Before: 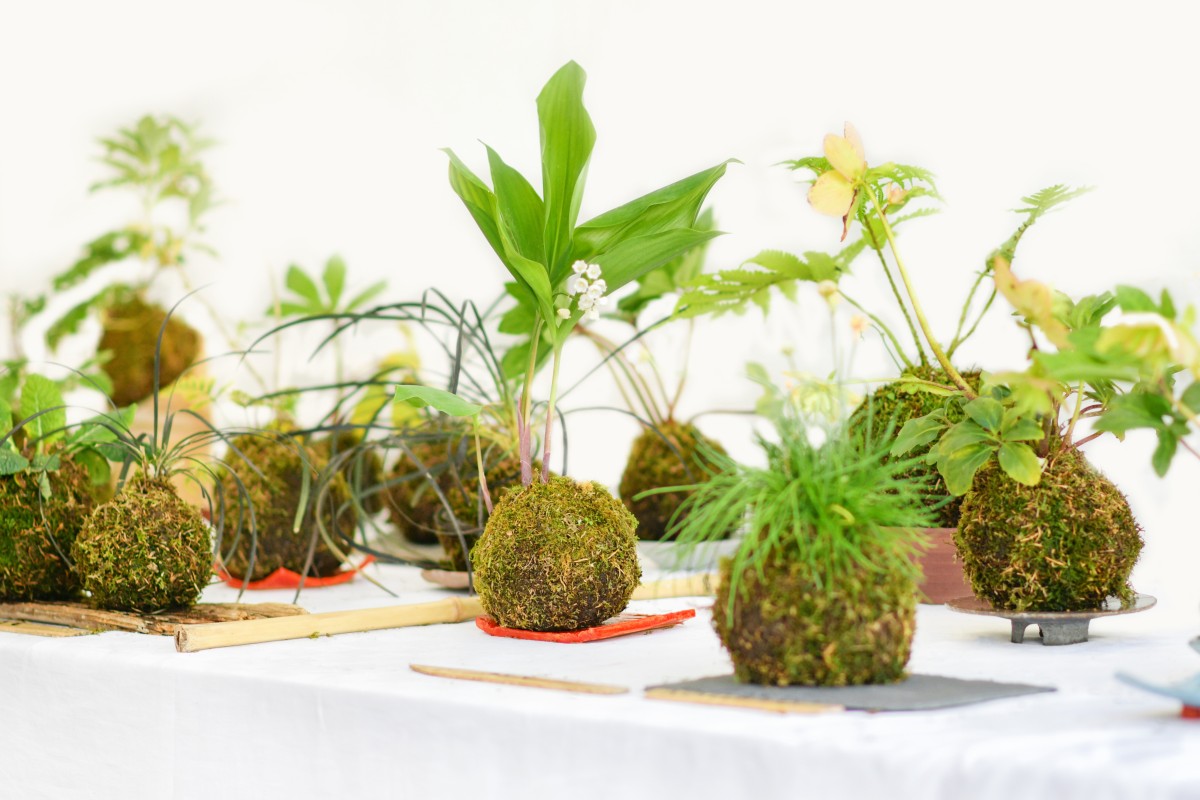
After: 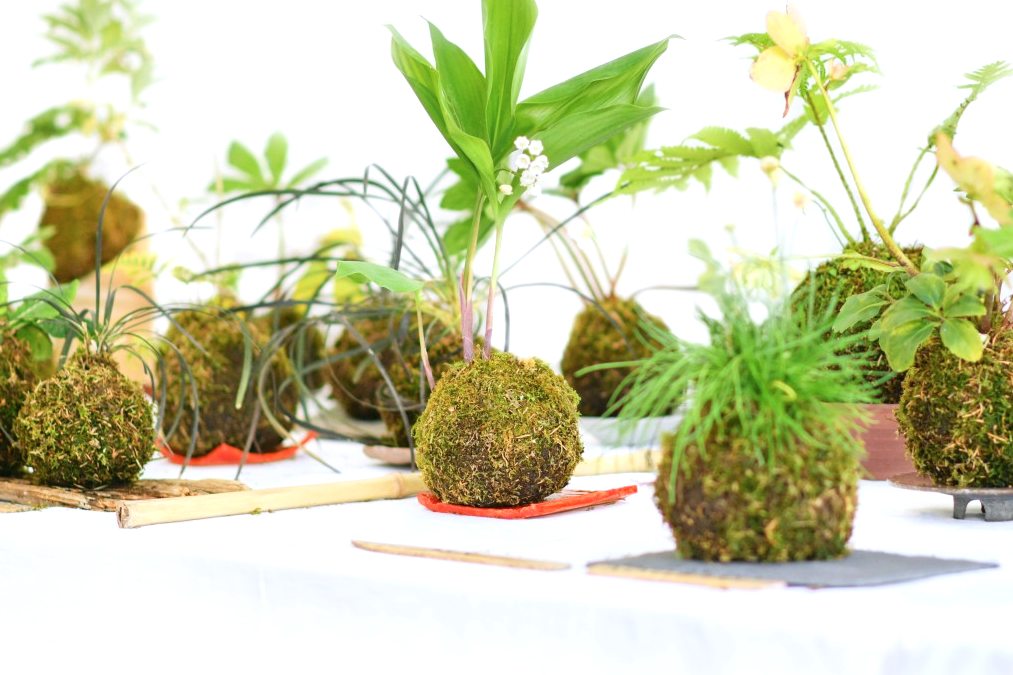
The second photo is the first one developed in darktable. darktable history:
exposure: exposure 0.258 EV, compensate highlight preservation false
color calibration: illuminant as shot in camera, x 0.358, y 0.373, temperature 4628.91 K
crop and rotate: left 4.842%, top 15.51%, right 10.668%
